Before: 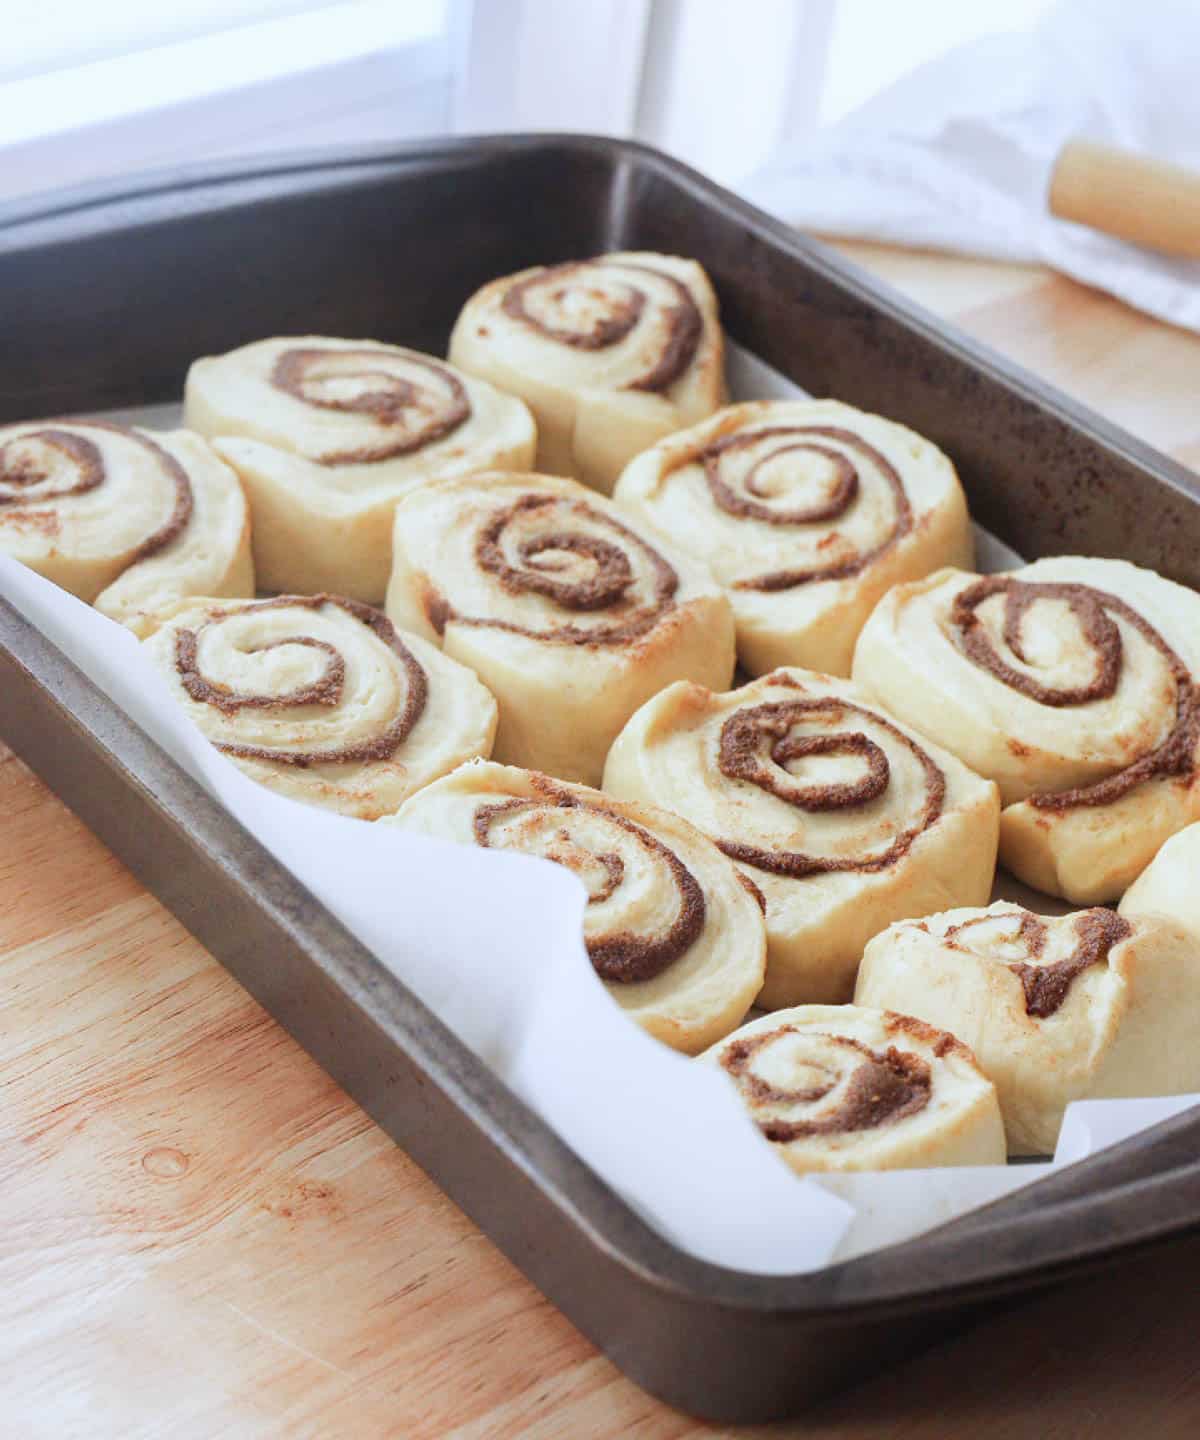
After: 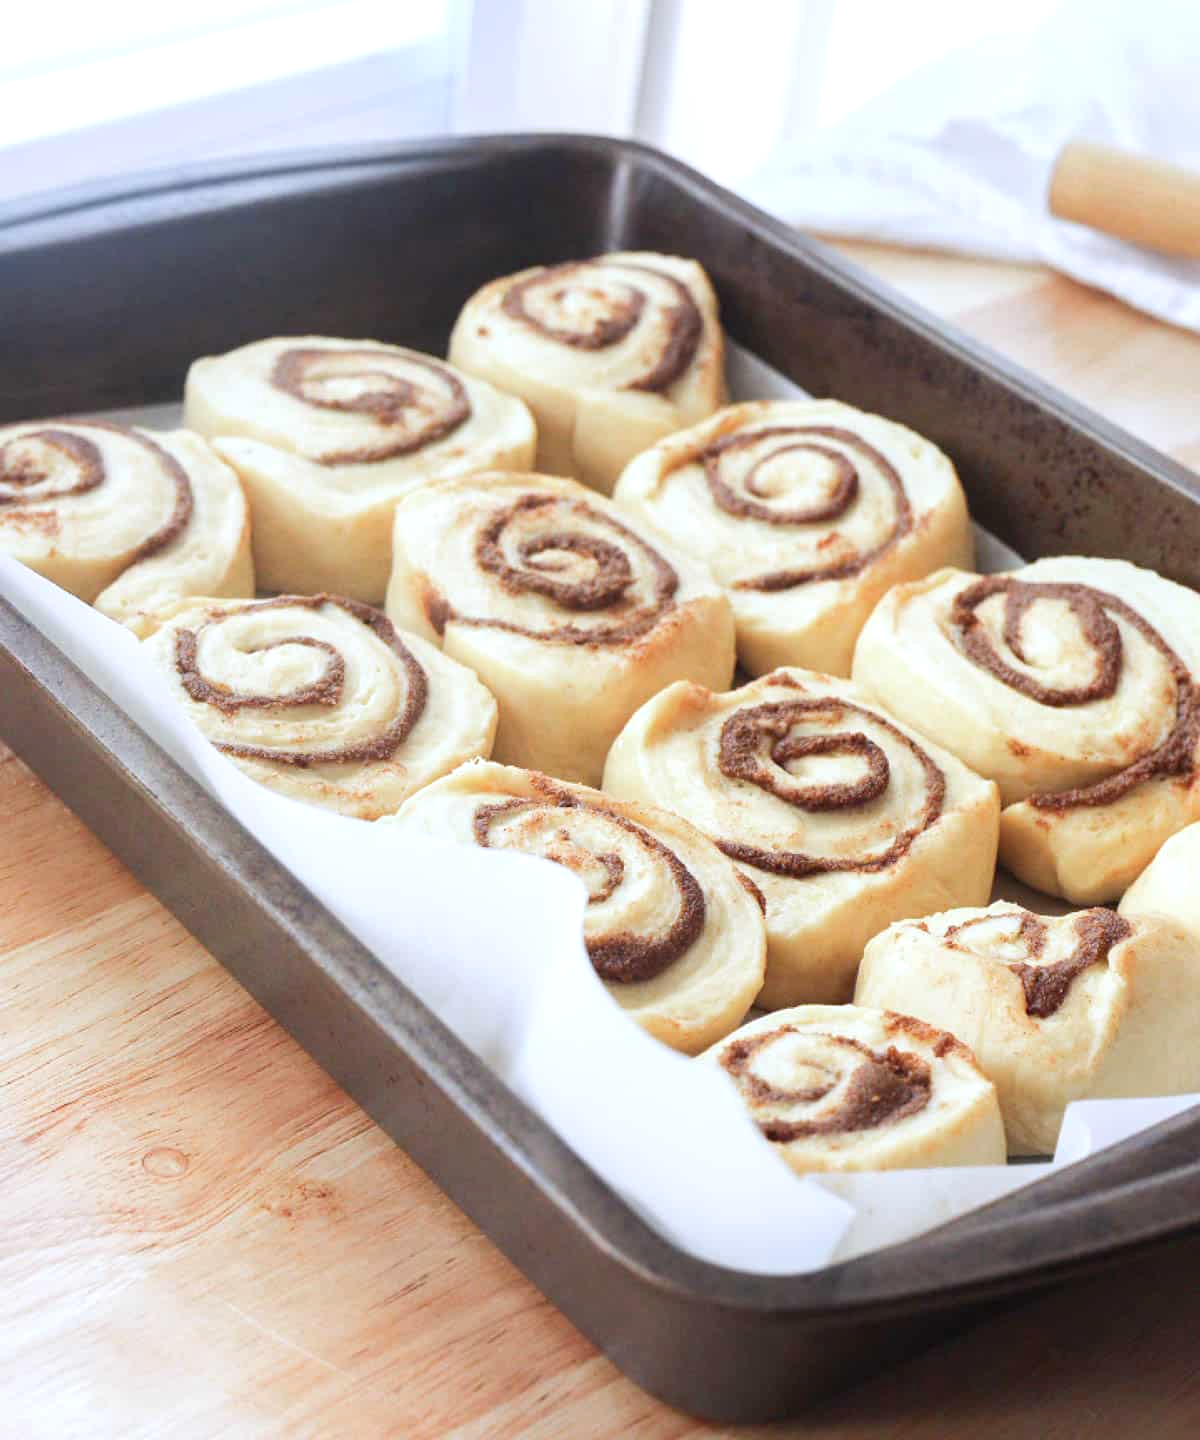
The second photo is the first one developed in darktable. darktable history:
exposure: exposure 0.295 EV, compensate exposure bias true, compensate highlight preservation false
